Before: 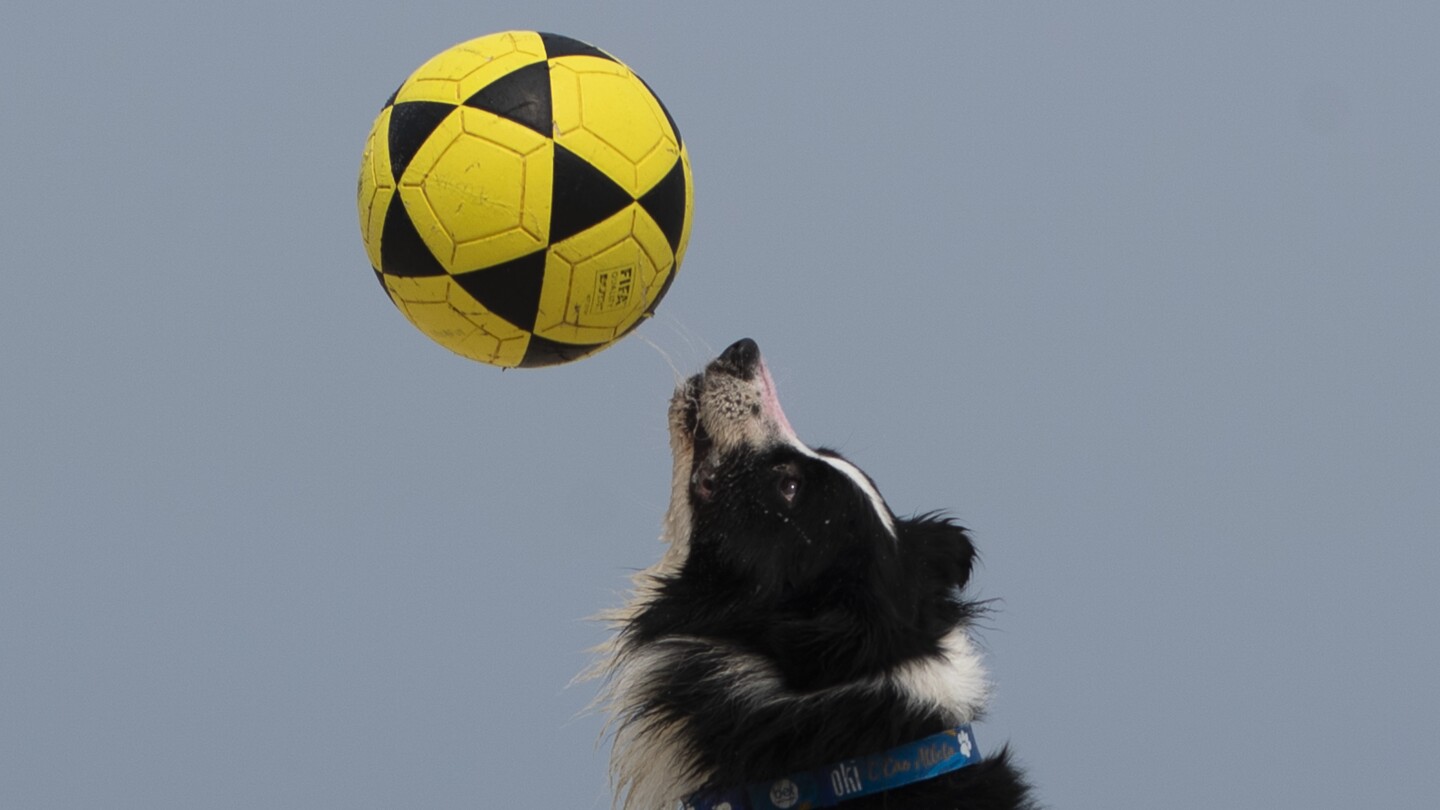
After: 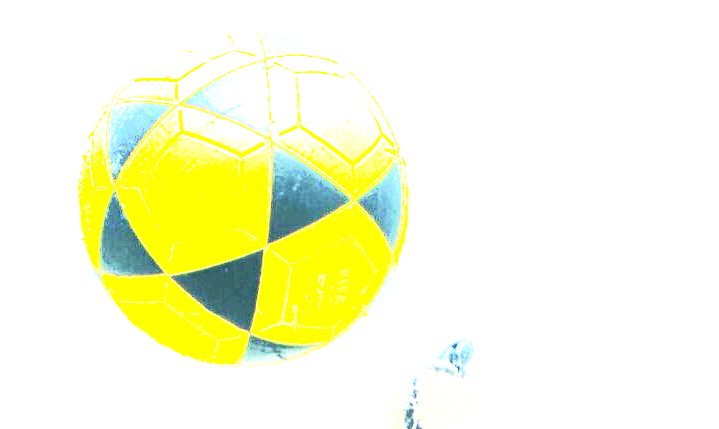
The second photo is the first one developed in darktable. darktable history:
crop: left 19.606%, right 30.404%, bottom 47.014%
color balance rgb: shadows lift › luminance -29.064%, shadows lift › chroma 10.225%, shadows lift › hue 233.02°, perceptual saturation grading › global saturation 19.967%, perceptual brilliance grading › highlights 47.344%, perceptual brilliance grading › mid-tones 22.519%, perceptual brilliance grading › shadows -6.248%, global vibrance 20%
shadows and highlights: shadows -39.35, highlights 64.87, soften with gaussian
base curve: curves: ch0 [(0, 0) (0.028, 0.03) (0.121, 0.232) (0.46, 0.748) (0.859, 0.968) (1, 1)], preserve colors none
exposure: black level correction 0.001, exposure 1.711 EV, compensate highlight preservation false
